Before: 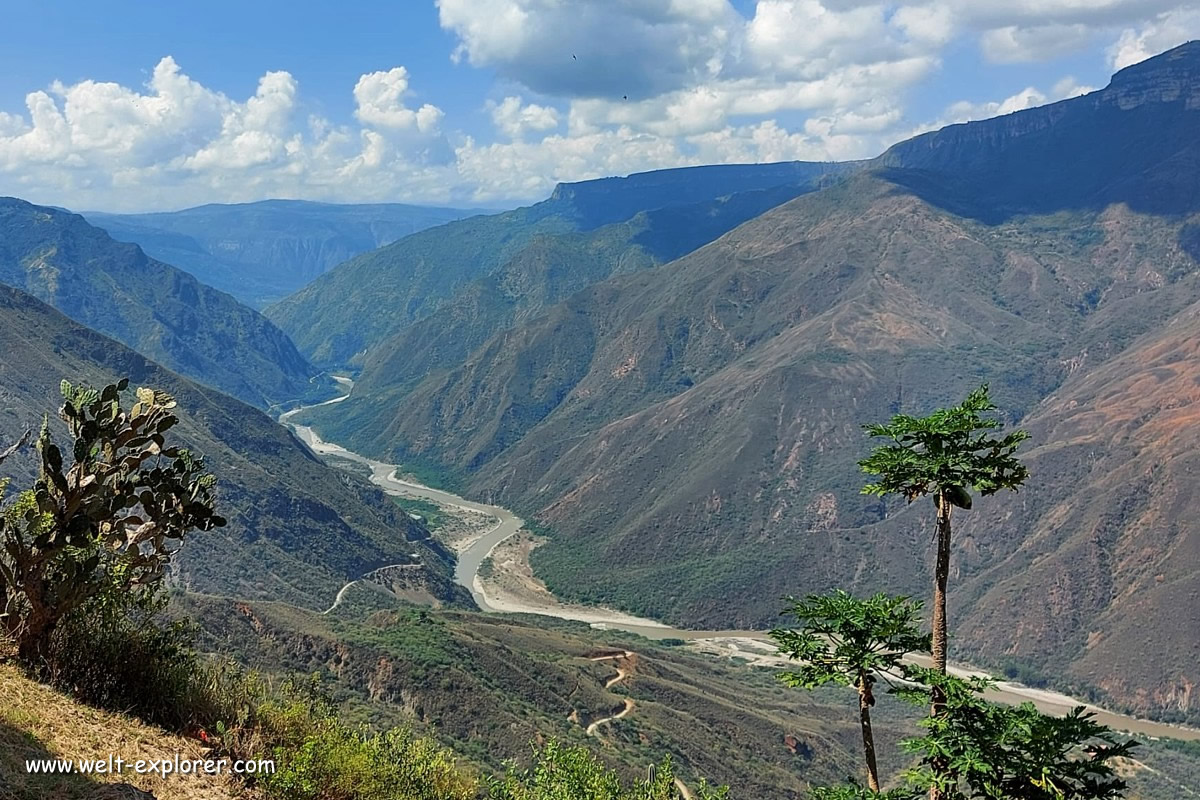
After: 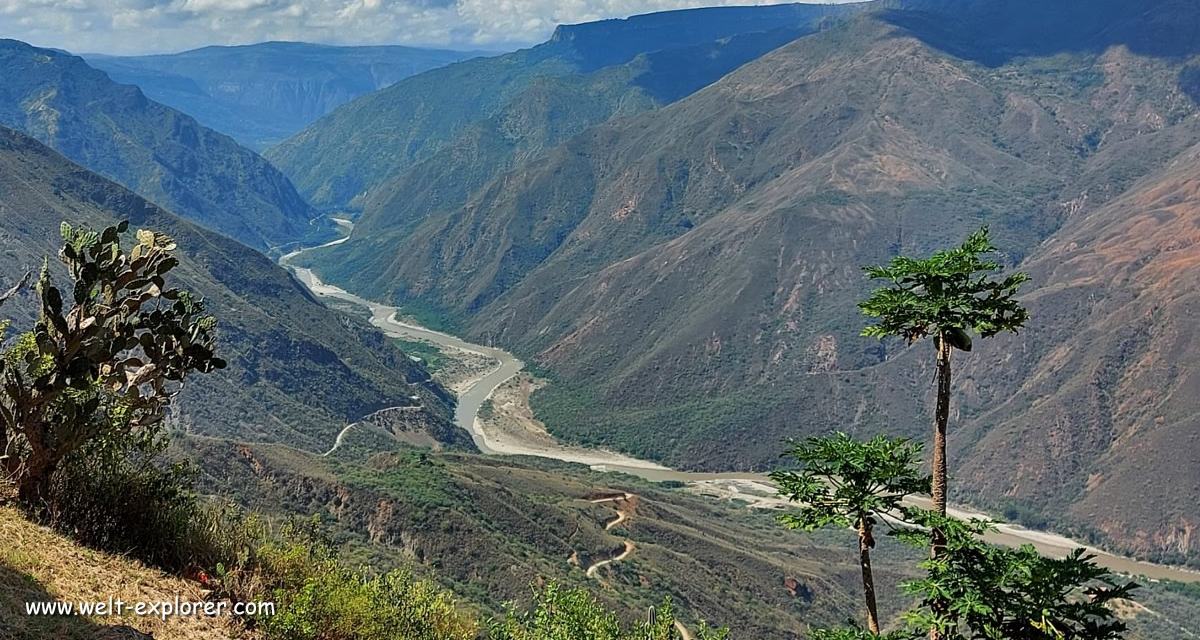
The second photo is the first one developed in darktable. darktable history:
crop and rotate: top 19.998%
shadows and highlights: shadows 24.5, highlights -78.15, soften with gaussian
